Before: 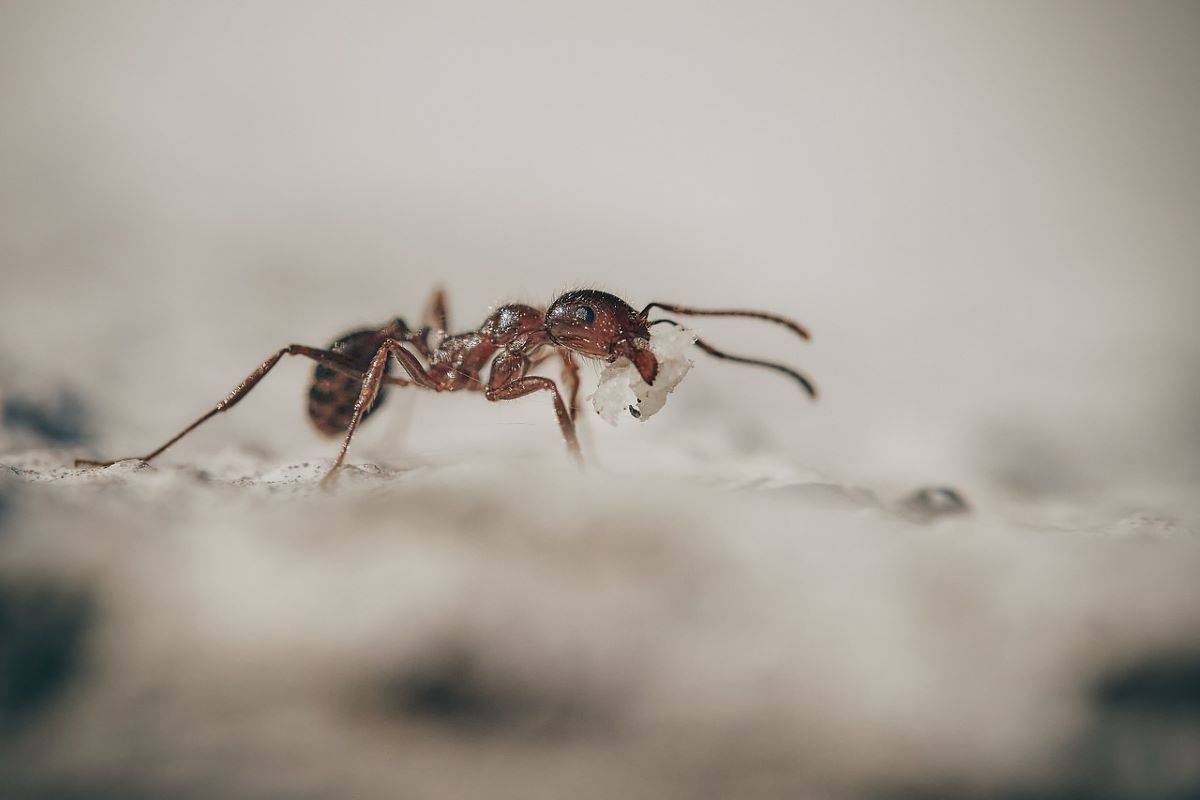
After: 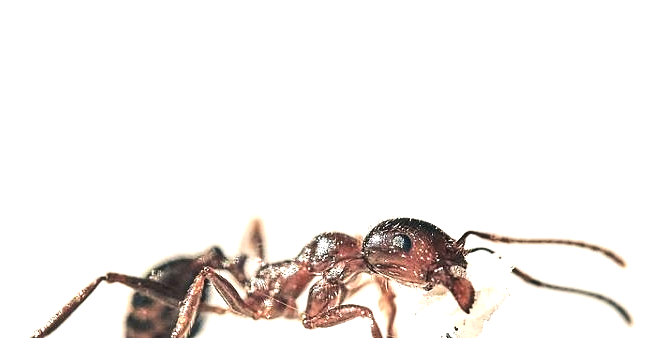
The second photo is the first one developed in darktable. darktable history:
tone equalizer: -8 EV -0.75 EV, -7 EV -0.7 EV, -6 EV -0.6 EV, -5 EV -0.4 EV, -3 EV 0.4 EV, -2 EV 0.6 EV, -1 EV 0.7 EV, +0 EV 0.75 EV, edges refinement/feathering 500, mask exposure compensation -1.57 EV, preserve details no
crop: left 15.306%, top 9.065%, right 30.789%, bottom 48.638%
exposure: black level correction 0, exposure 1.1 EV, compensate exposure bias true, compensate highlight preservation false
